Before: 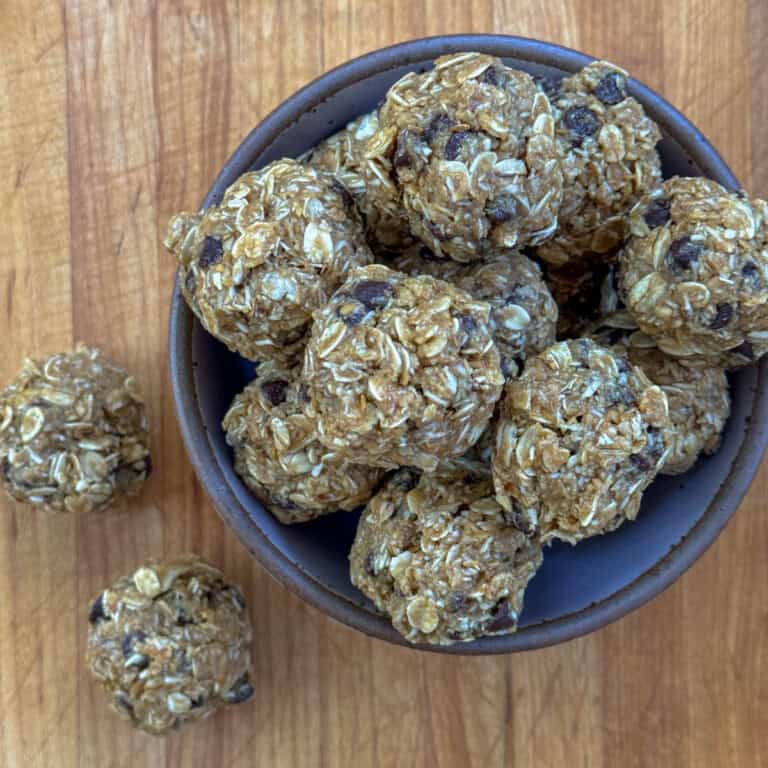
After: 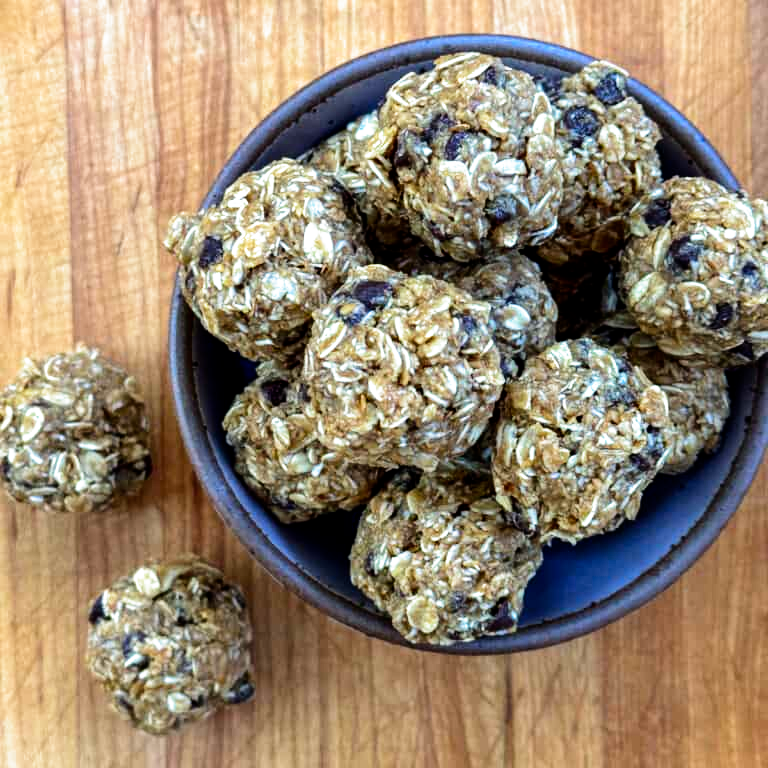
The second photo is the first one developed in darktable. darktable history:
tone equalizer: -8 EV -0.73 EV, -7 EV -0.714 EV, -6 EV -0.637 EV, -5 EV -0.422 EV, -3 EV 0.402 EV, -2 EV 0.6 EV, -1 EV 0.675 EV, +0 EV 0.747 EV, edges refinement/feathering 500, mask exposure compensation -1.25 EV, preserve details no
filmic rgb: black relative exposure -12.06 EV, white relative exposure 2.81 EV, target black luminance 0%, hardness 8.08, latitude 70.07%, contrast 1.138, highlights saturation mix 11.29%, shadows ↔ highlights balance -0.389%, preserve chrominance no, color science v5 (2021)
